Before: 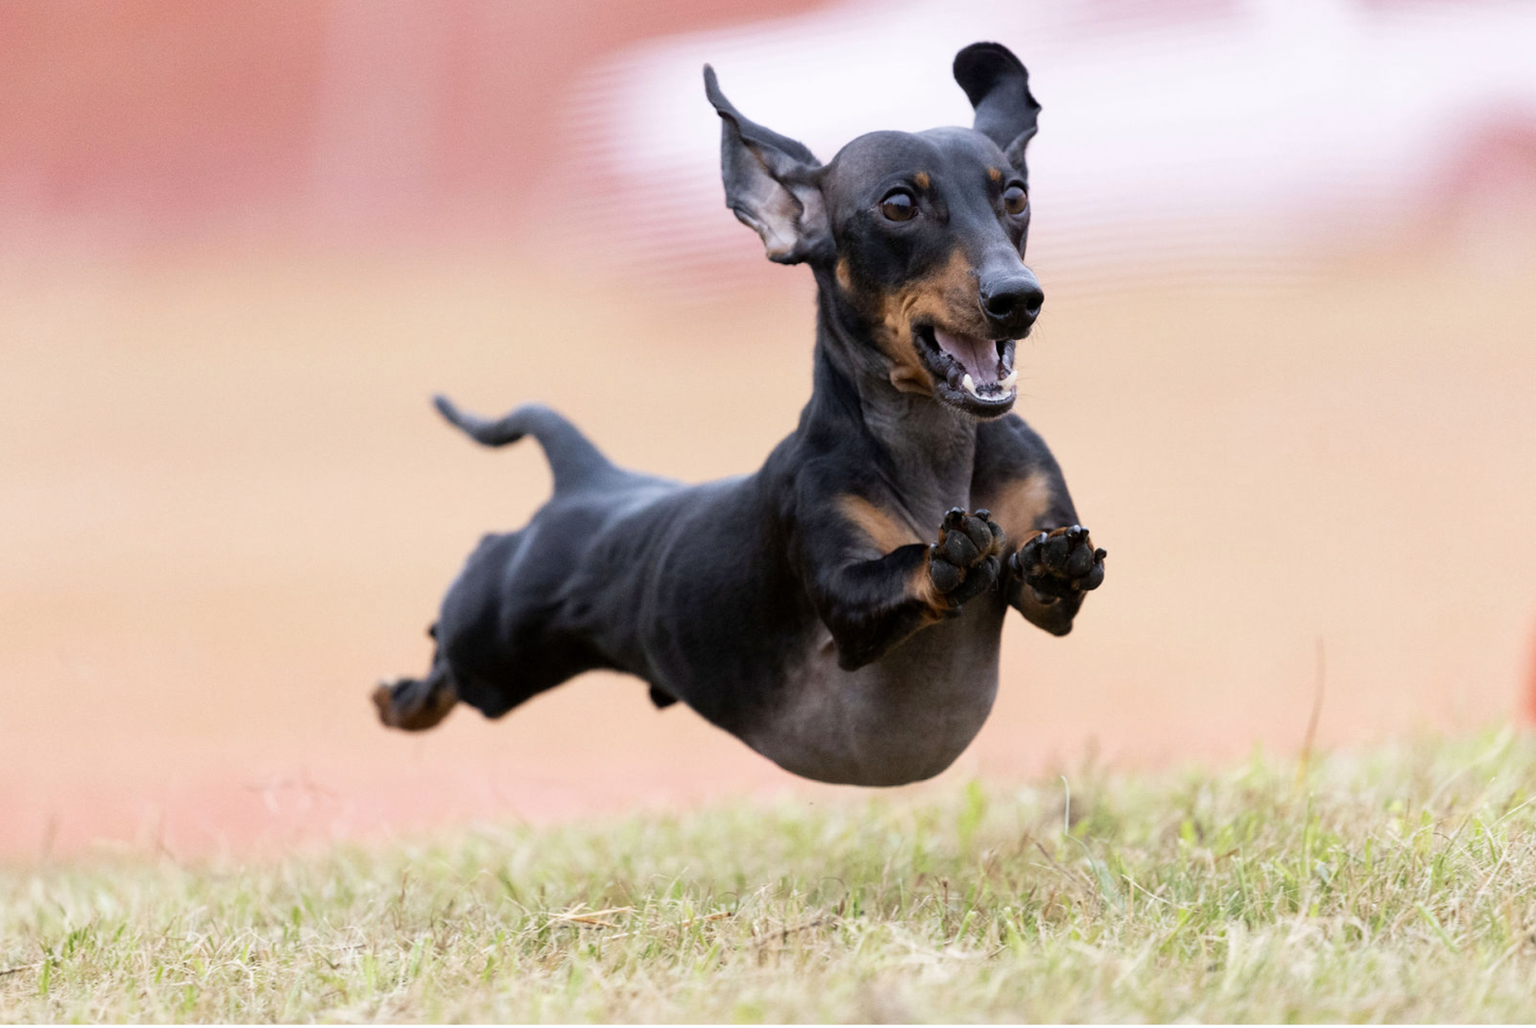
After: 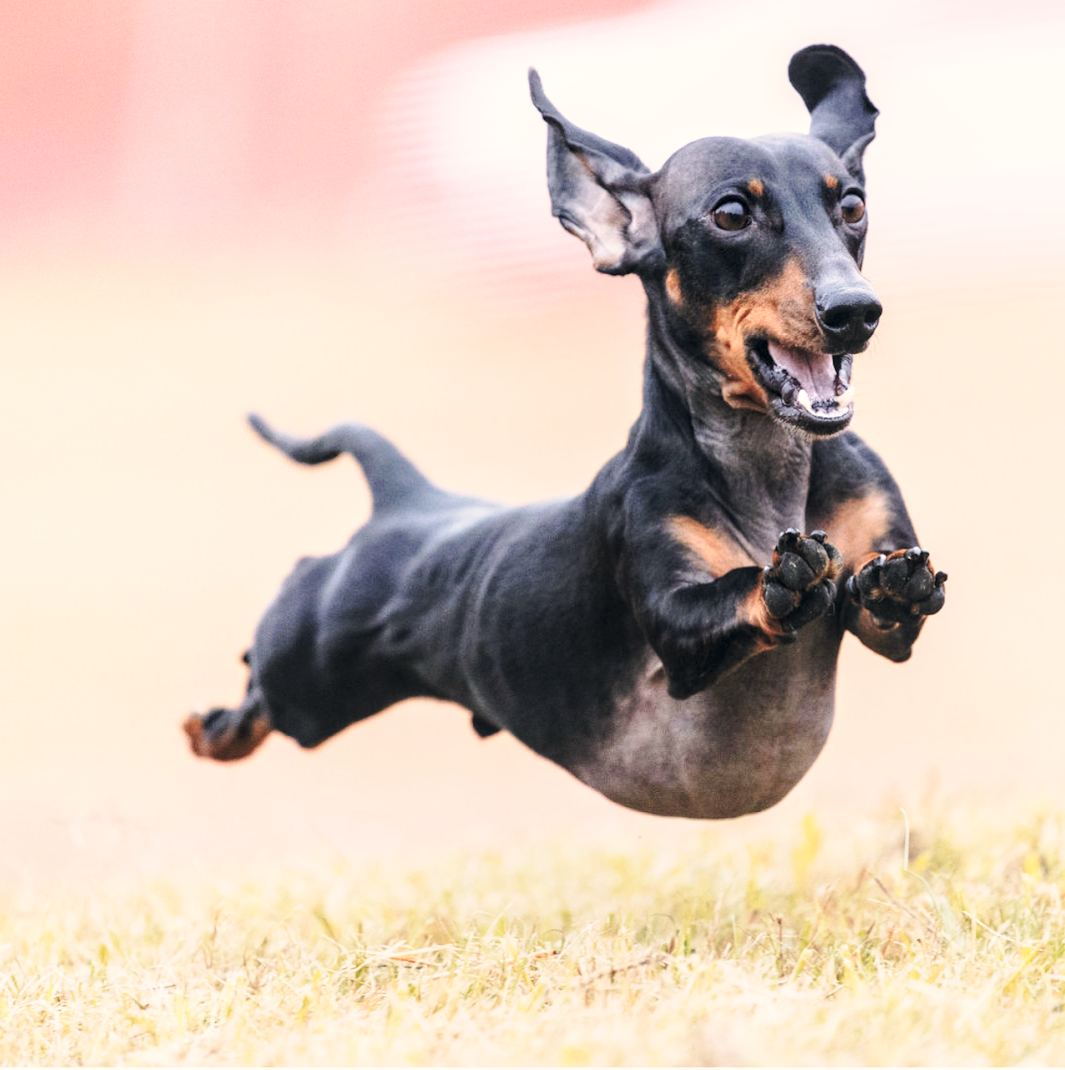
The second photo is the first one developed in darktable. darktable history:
color correction: highlights a* 2.79, highlights b* 5.02, shadows a* -2.1, shadows b* -4.94, saturation 0.81
base curve: curves: ch0 [(0, 0) (0.036, 0.037) (0.121, 0.228) (0.46, 0.76) (0.859, 0.983) (1, 1)], preserve colors none
local contrast: on, module defaults
color zones: curves: ch1 [(0.24, 0.634) (0.75, 0.5)]; ch2 [(0.253, 0.437) (0.745, 0.491)]
tone equalizer: on, module defaults
contrast brightness saturation: brightness 0.143
crop and rotate: left 12.858%, right 20.545%
